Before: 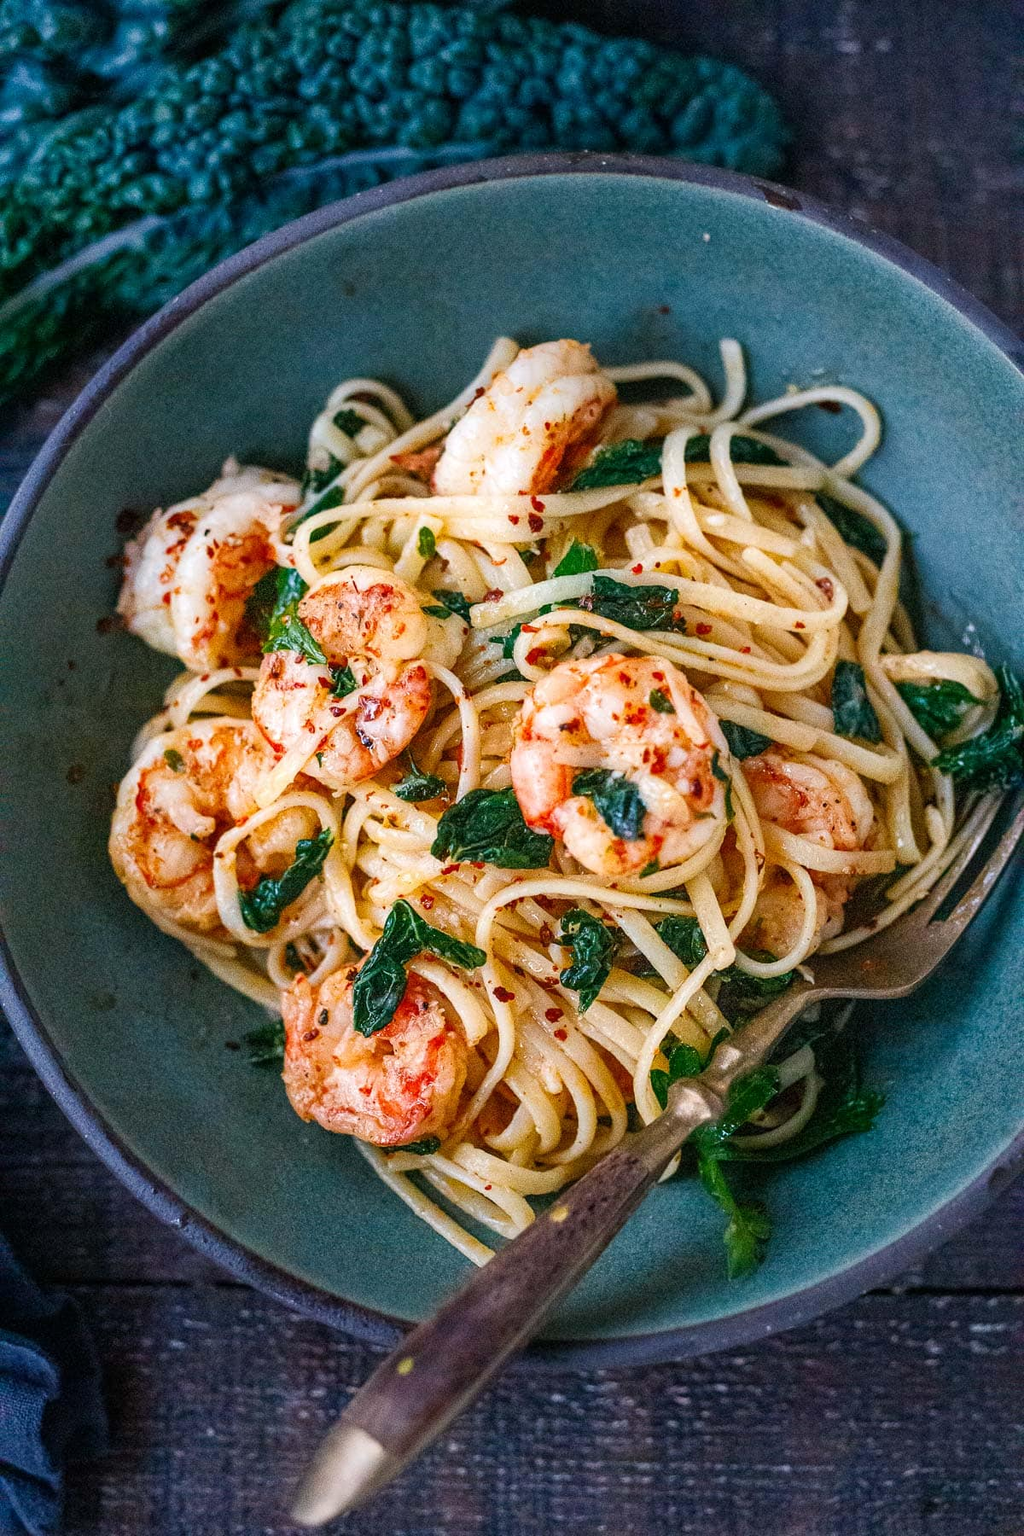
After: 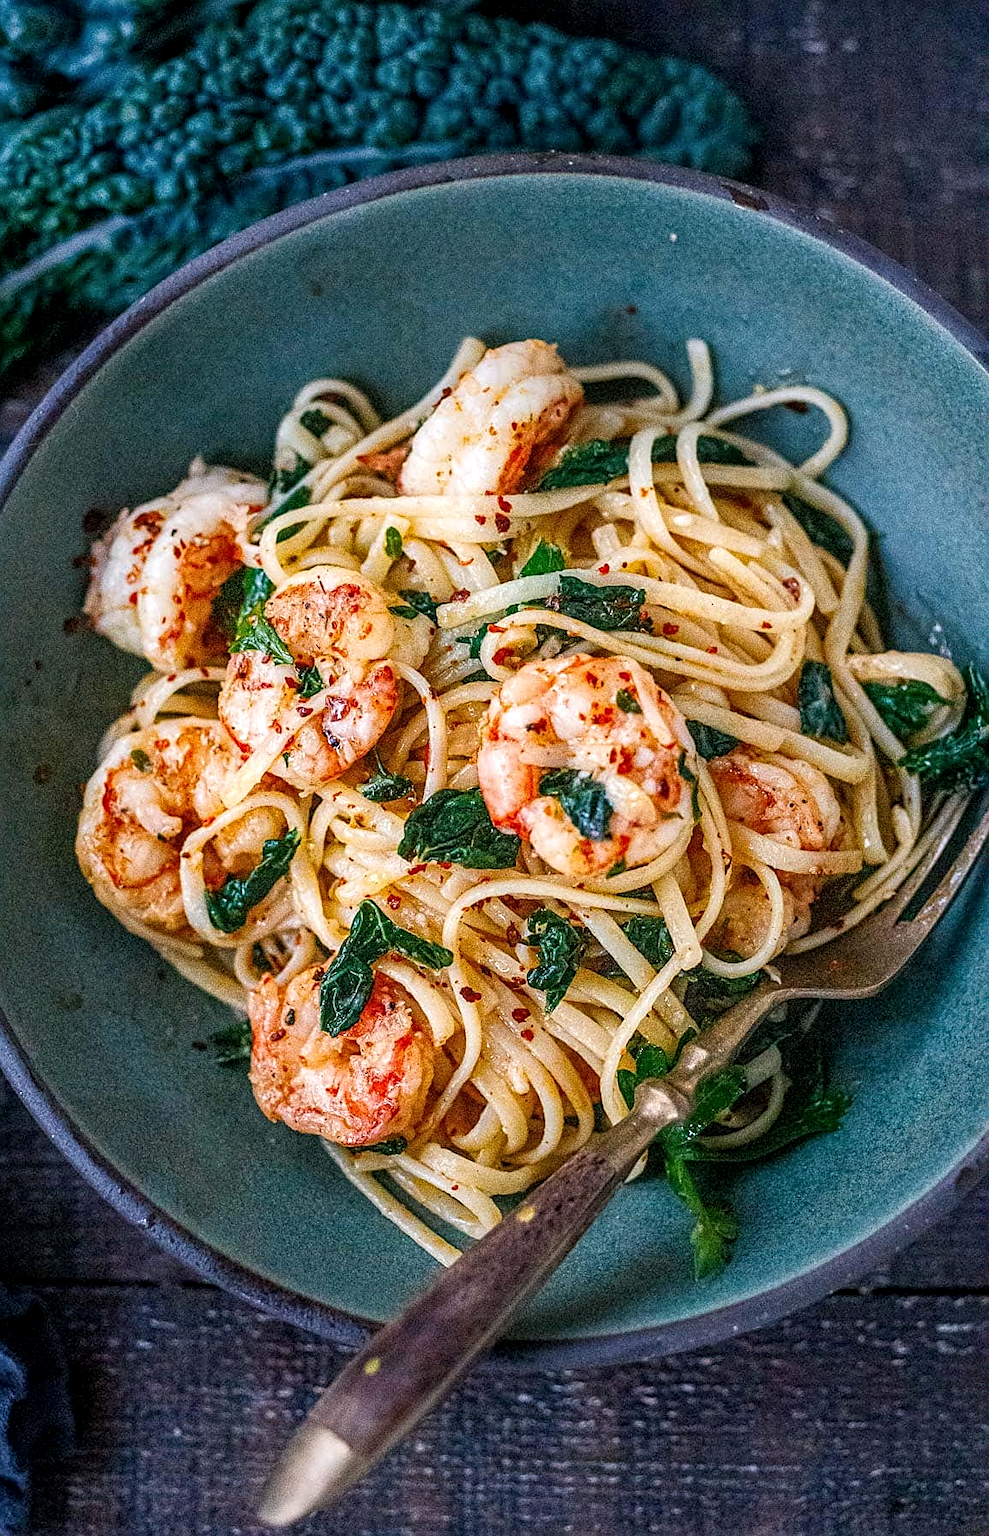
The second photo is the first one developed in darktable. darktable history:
sharpen: on, module defaults
crop and rotate: left 3.324%
local contrast: on, module defaults
